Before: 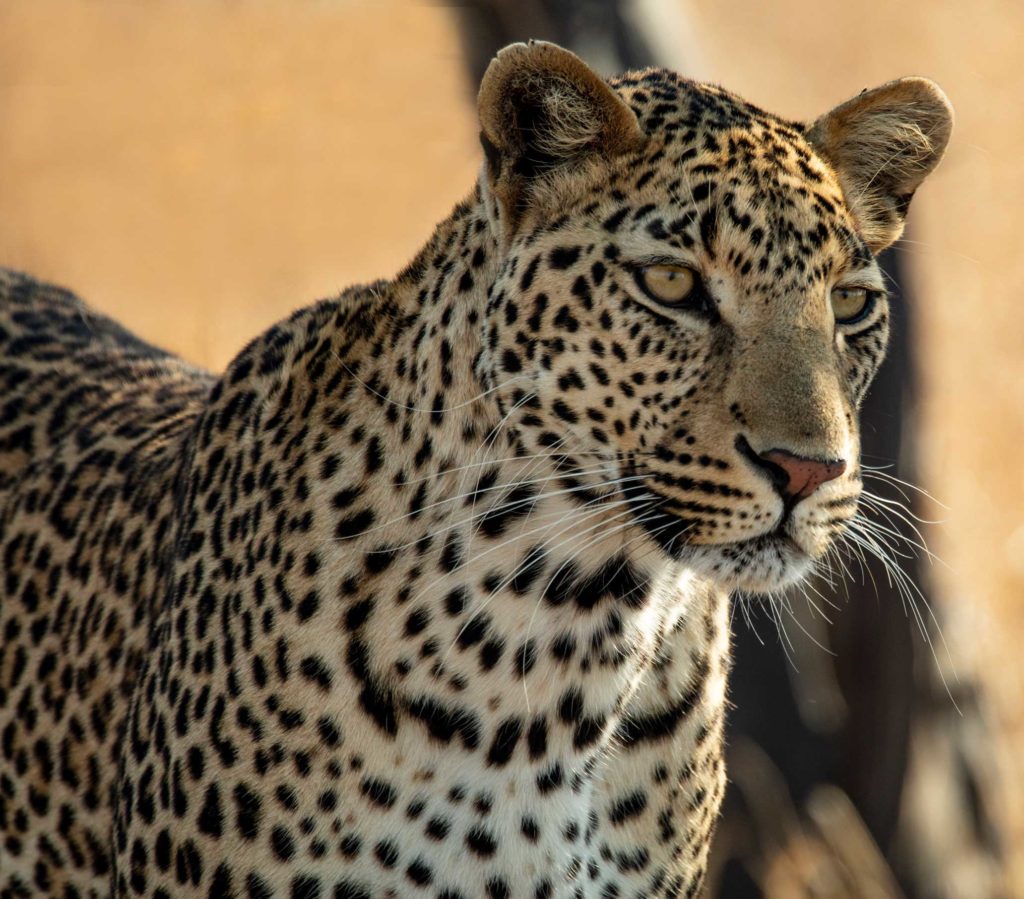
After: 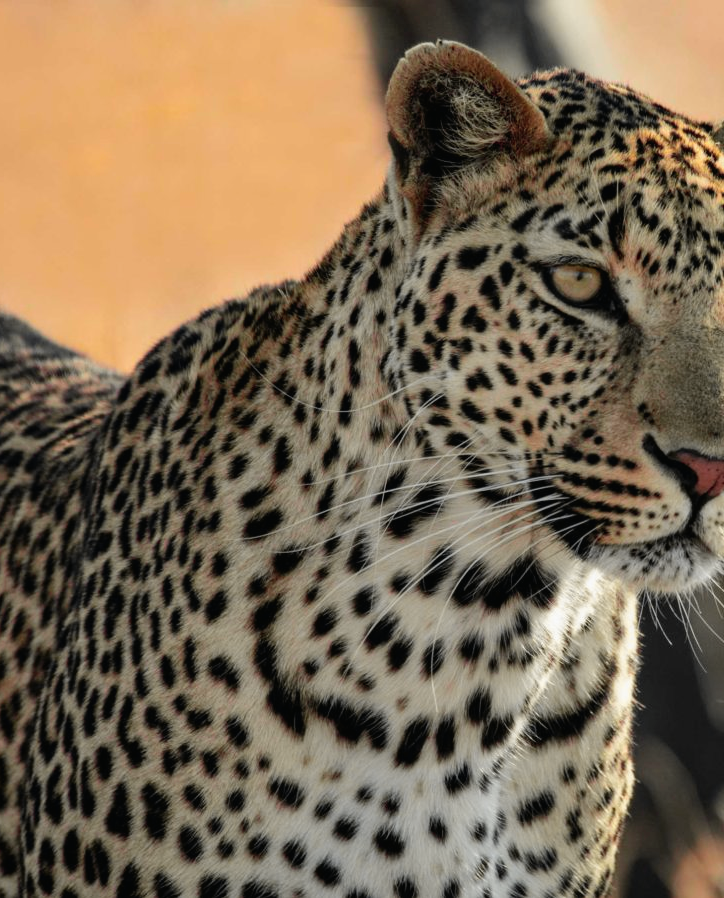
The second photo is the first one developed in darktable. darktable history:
tone curve: curves: ch0 [(0, 0.012) (0.036, 0.035) (0.274, 0.288) (0.504, 0.536) (0.844, 0.84) (1, 0.983)]; ch1 [(0, 0) (0.389, 0.403) (0.462, 0.486) (0.499, 0.498) (0.511, 0.502) (0.536, 0.547) (0.567, 0.588) (0.626, 0.645) (0.749, 0.781) (1, 1)]; ch2 [(0, 0) (0.457, 0.486) (0.5, 0.5) (0.56, 0.551) (0.615, 0.607) (0.704, 0.732) (1, 1)], color space Lab, independent channels, preserve colors none
crop and rotate: left 9.061%, right 20.142%
